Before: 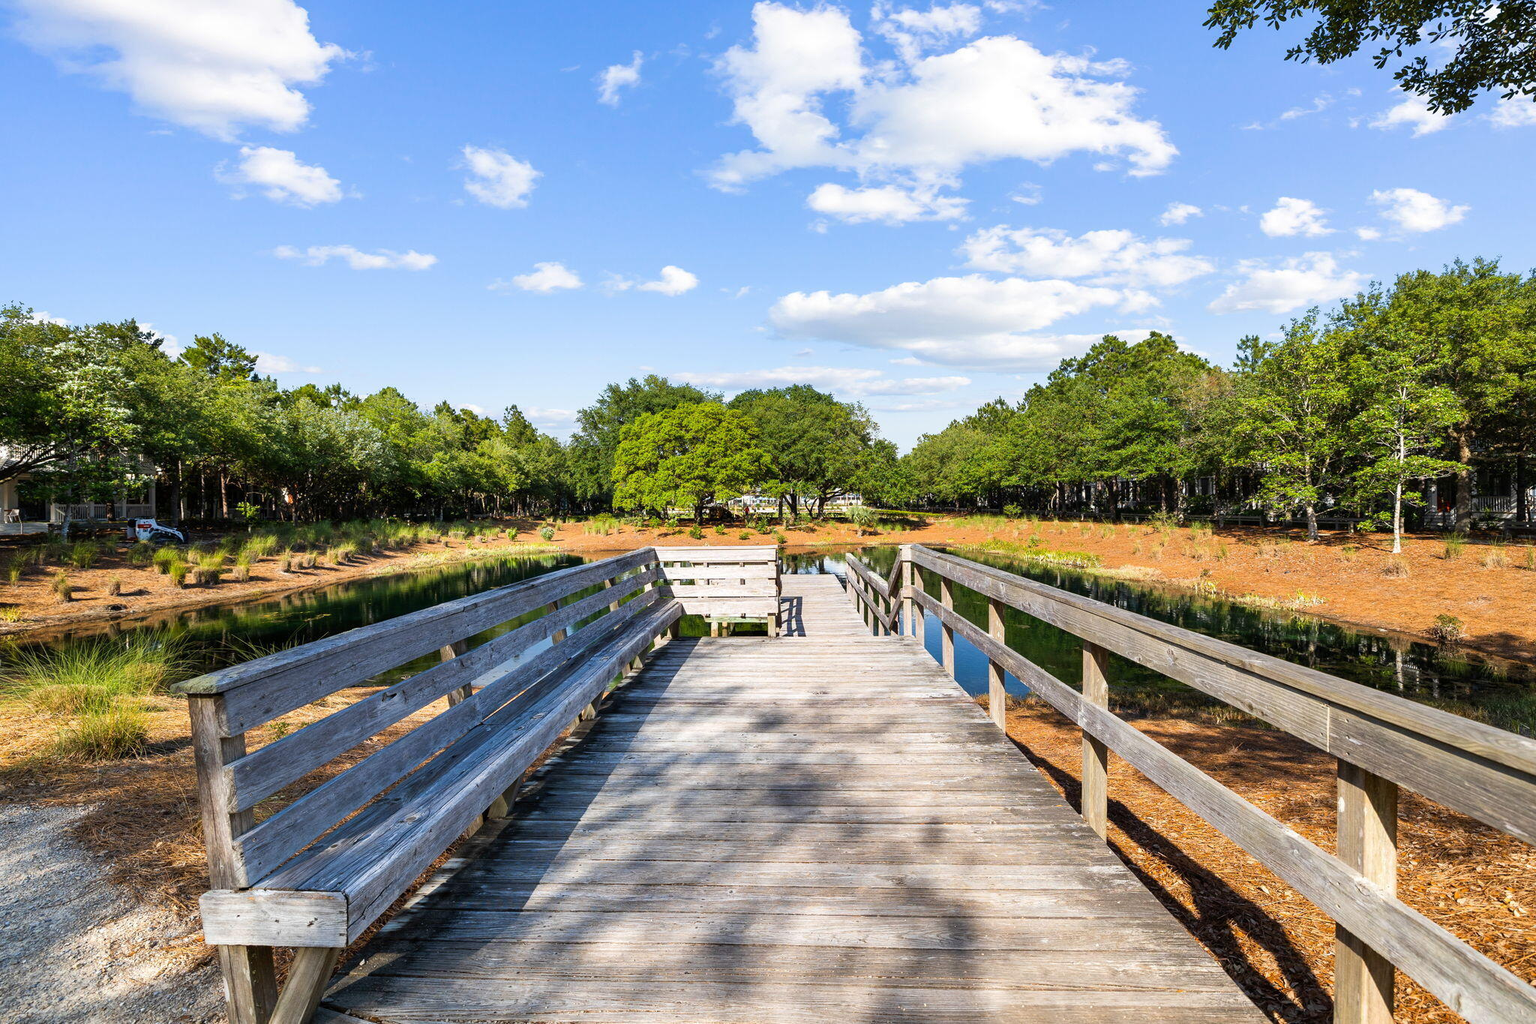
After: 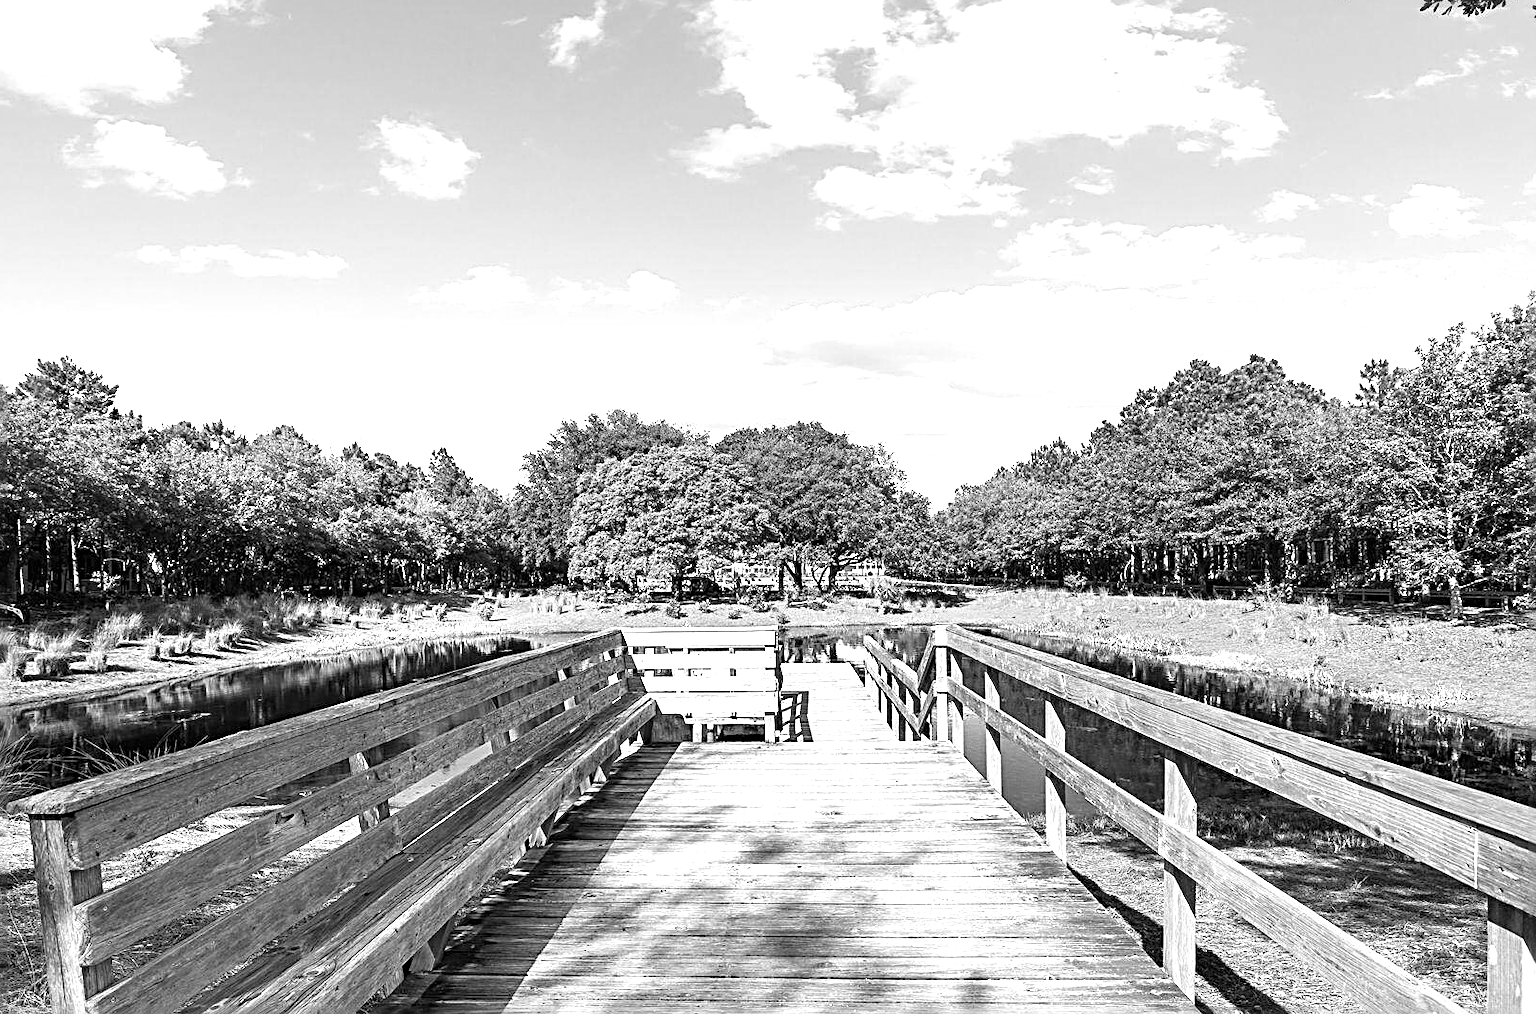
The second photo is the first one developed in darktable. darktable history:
exposure: black level correction 0, exposure 0.7 EV, compensate exposure bias true, compensate highlight preservation false
crop and rotate: left 10.77%, top 5.1%, right 10.41%, bottom 16.76%
monochrome: on, module defaults
sharpen: radius 3.025, amount 0.757
